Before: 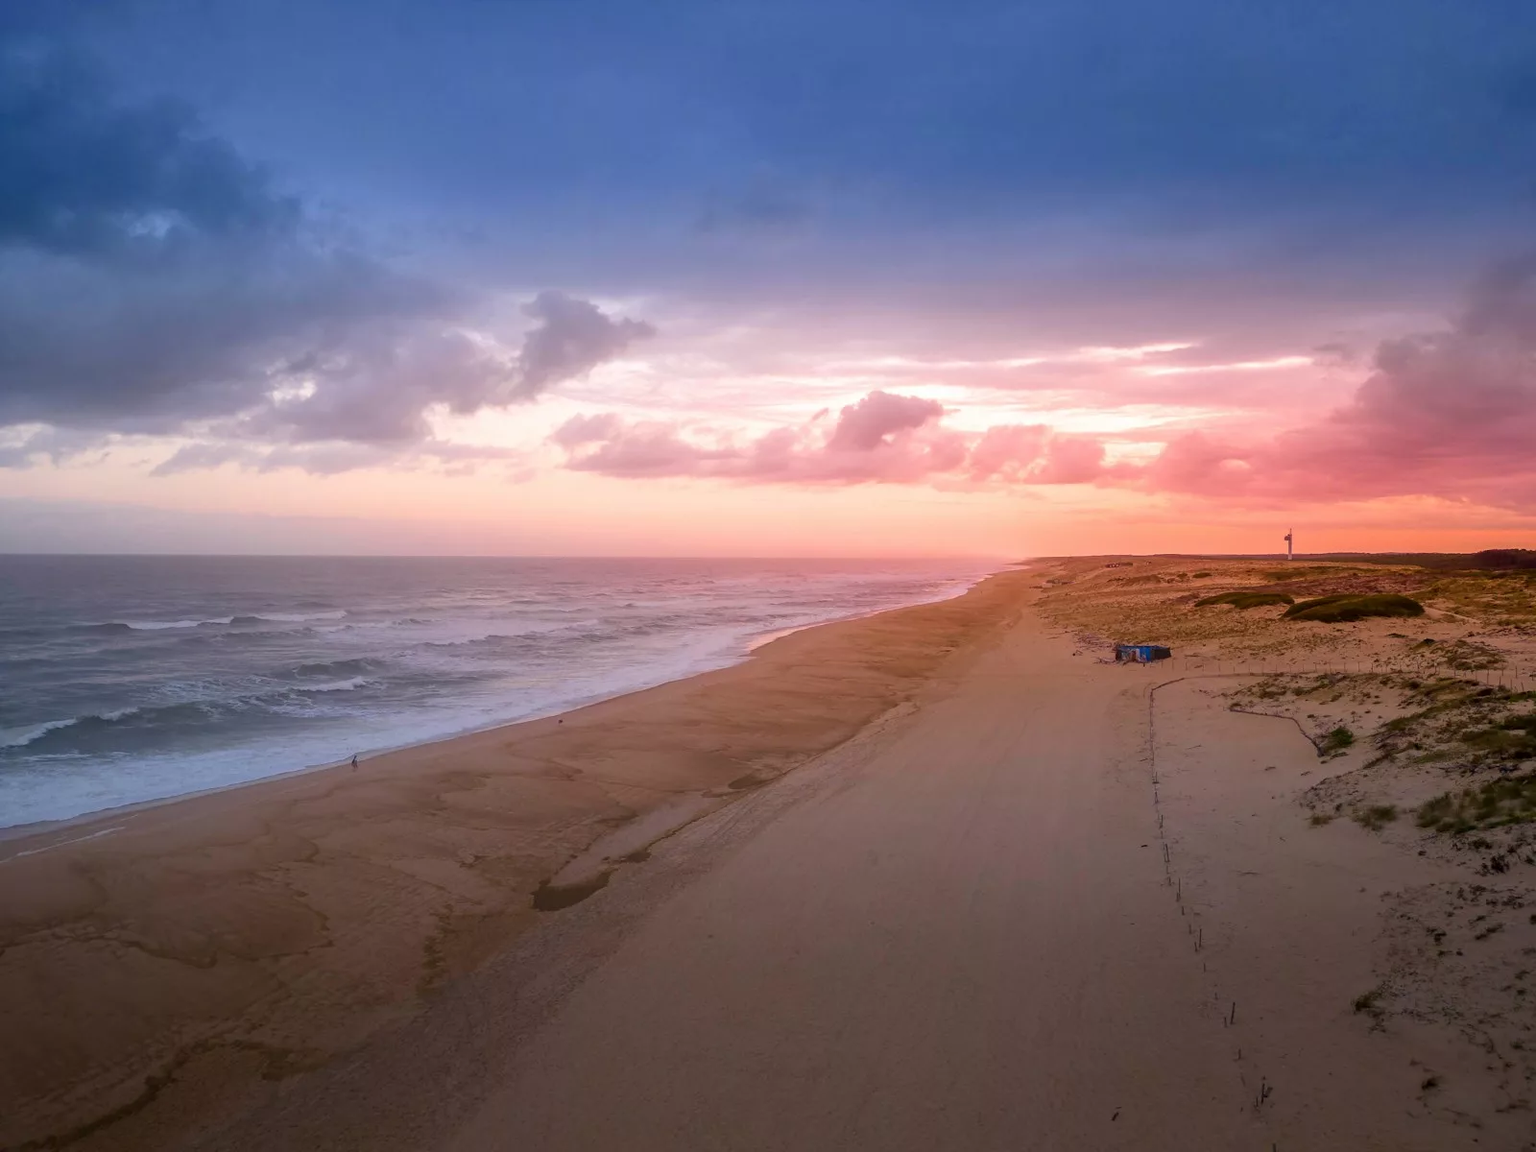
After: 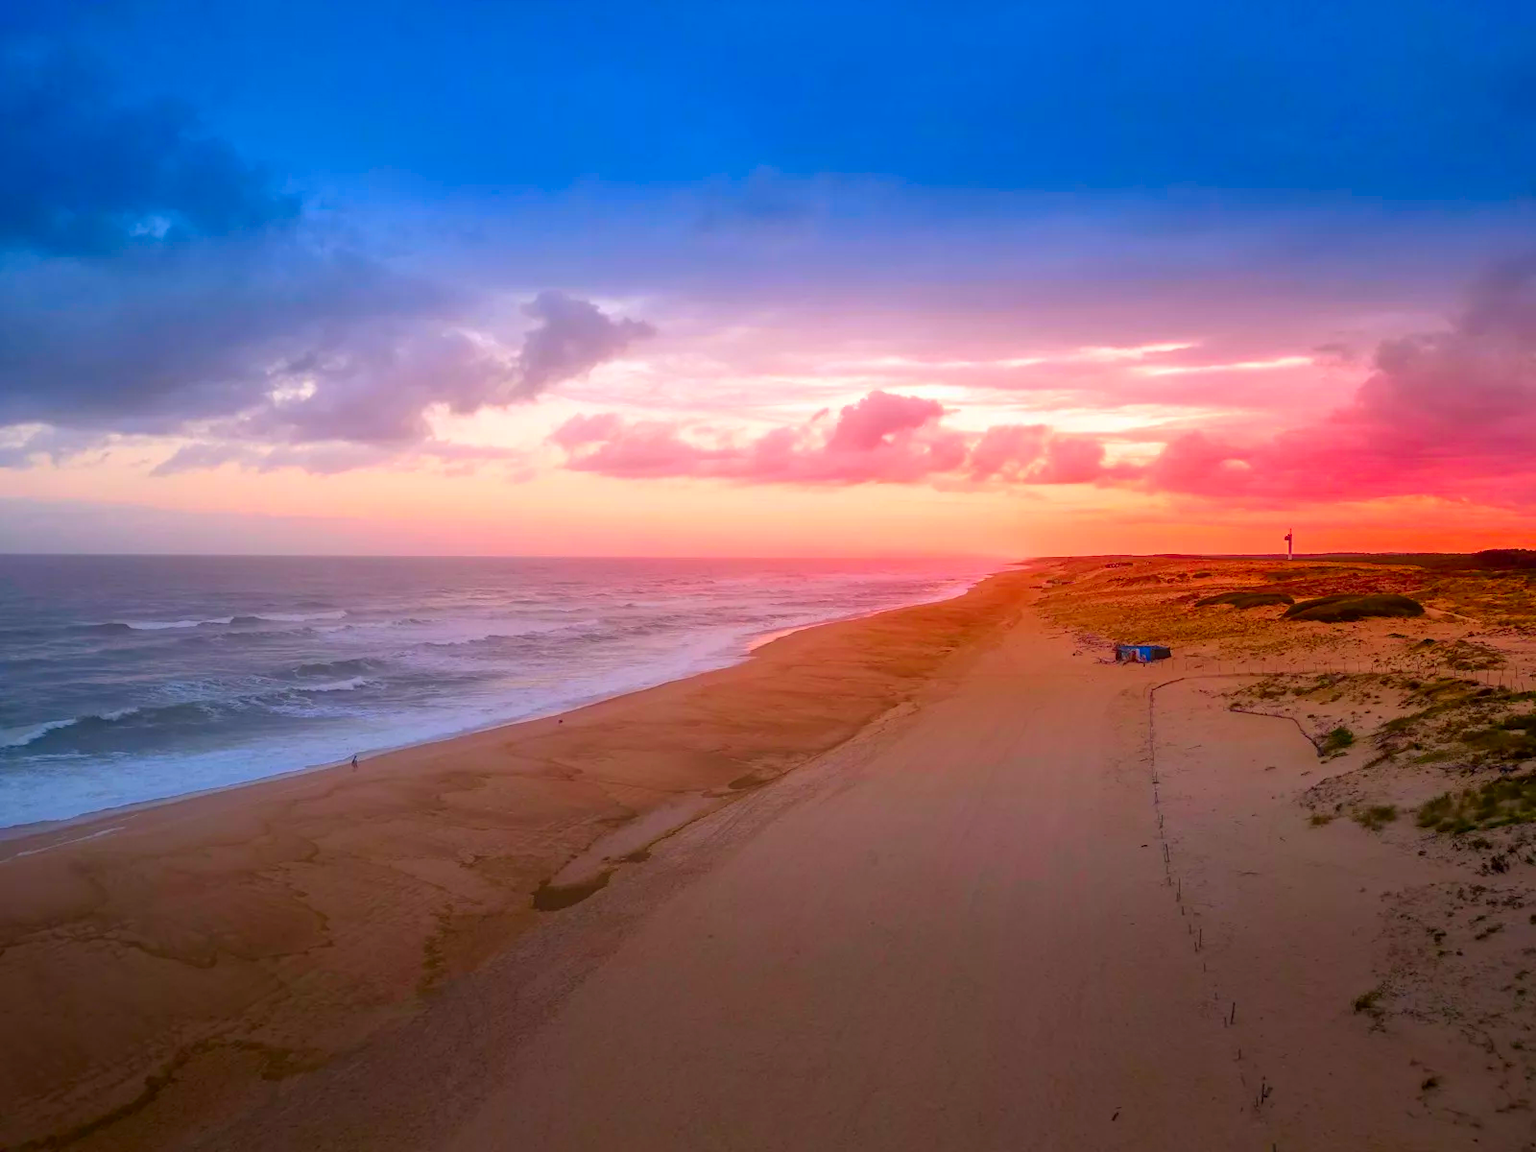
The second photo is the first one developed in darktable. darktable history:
color correction: highlights b* 0.068, saturation 1.77
